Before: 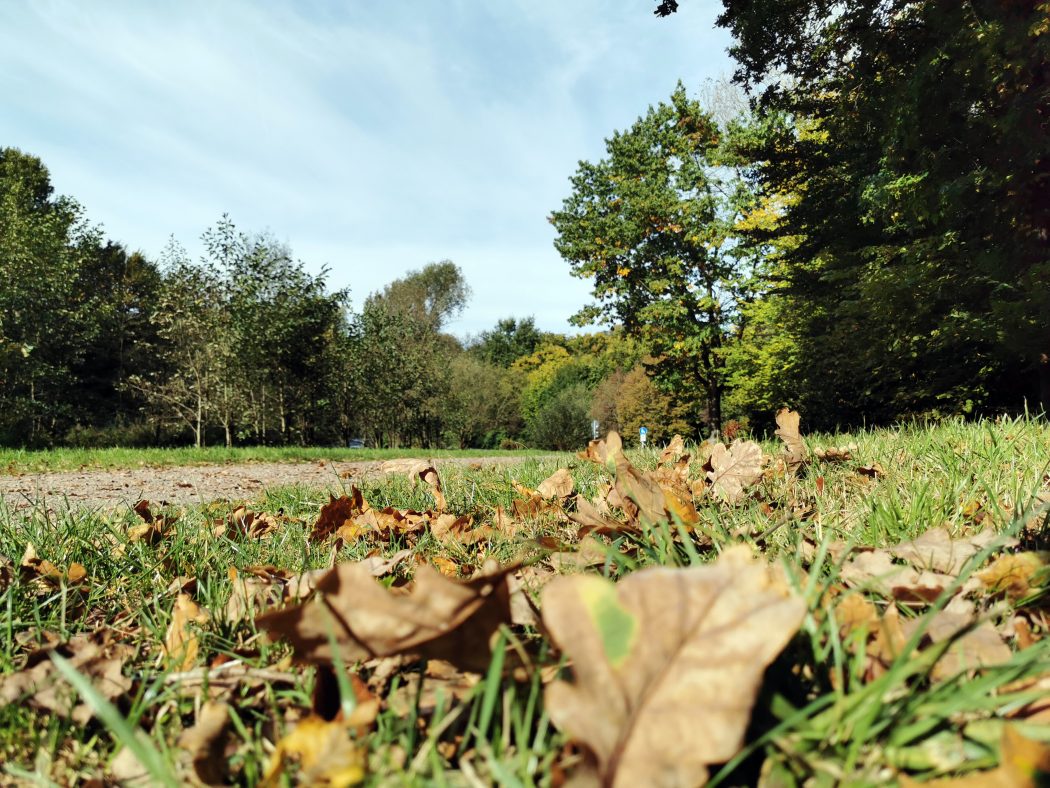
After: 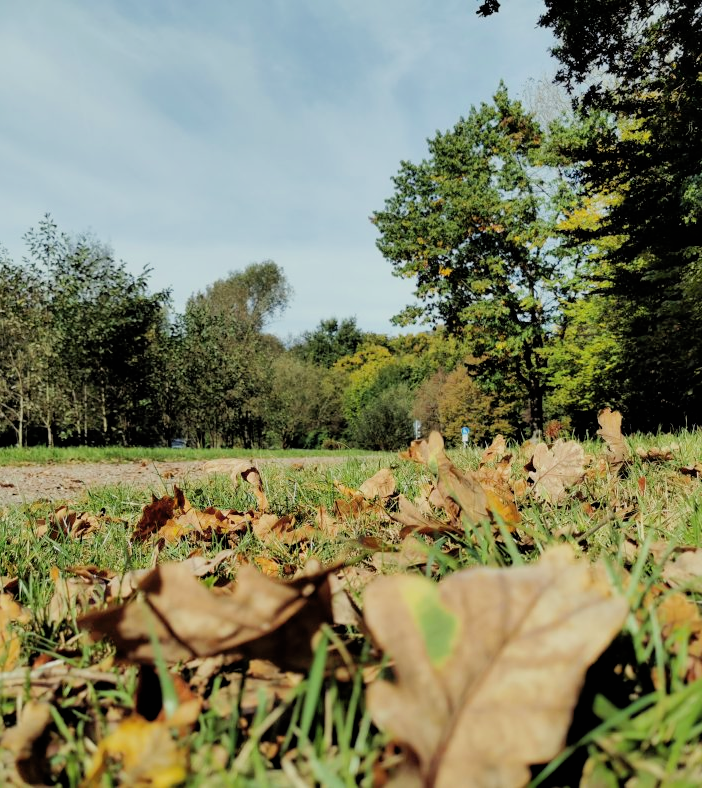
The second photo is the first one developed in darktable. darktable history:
crop: left 16.979%, right 16.116%
filmic rgb: black relative exposure -7.97 EV, white relative exposure 4 EV, threshold 5.99 EV, hardness 4.15, latitude 49.62%, contrast 1.101, enable highlight reconstruction true
shadows and highlights: on, module defaults
